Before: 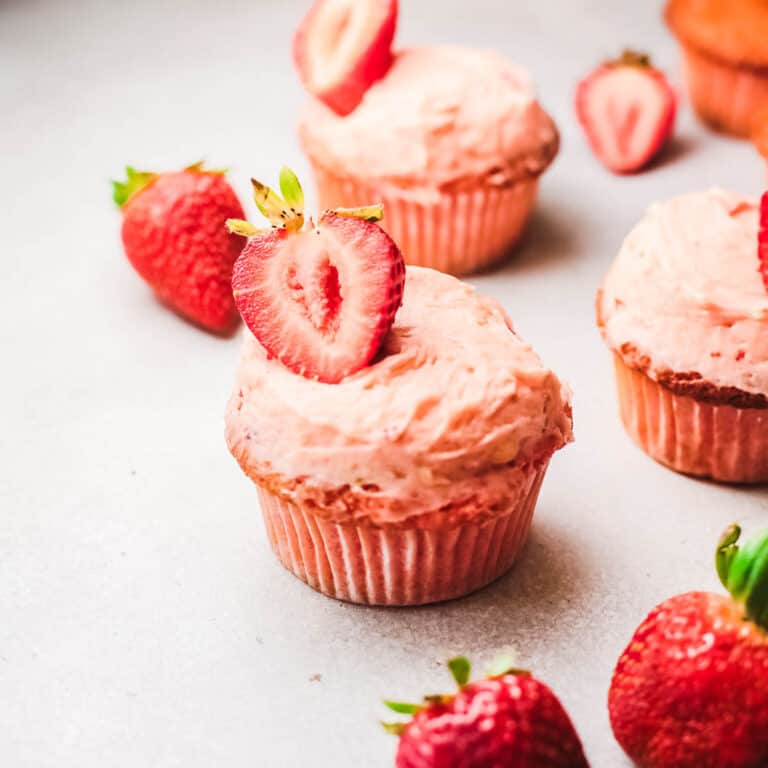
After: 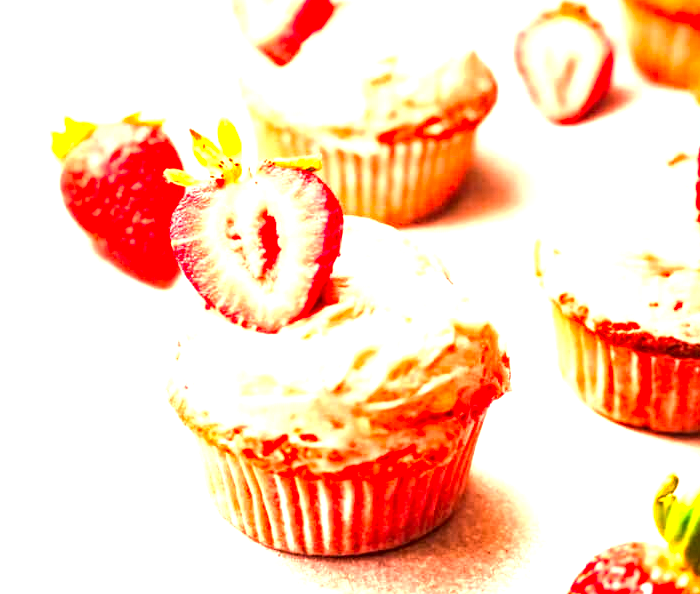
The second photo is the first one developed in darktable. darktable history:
local contrast: detail 135%, midtone range 0.75
color correction: highlights a* 17.94, highlights b* 35.39, shadows a* 1.48, shadows b* 6.42, saturation 1.01
exposure: black level correction 0.001, exposure 1.735 EV, compensate highlight preservation false
white balance: red 1.188, blue 1.11
crop: left 8.155%, top 6.611%, bottom 15.385%
